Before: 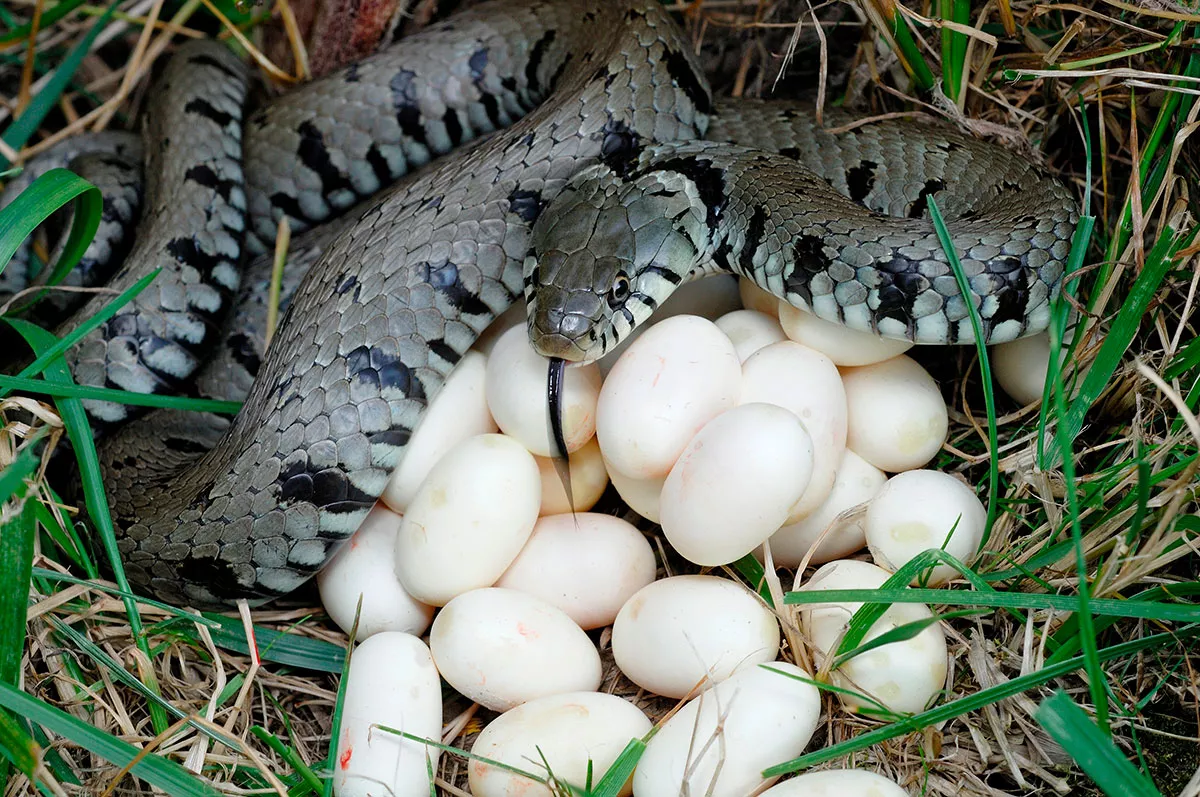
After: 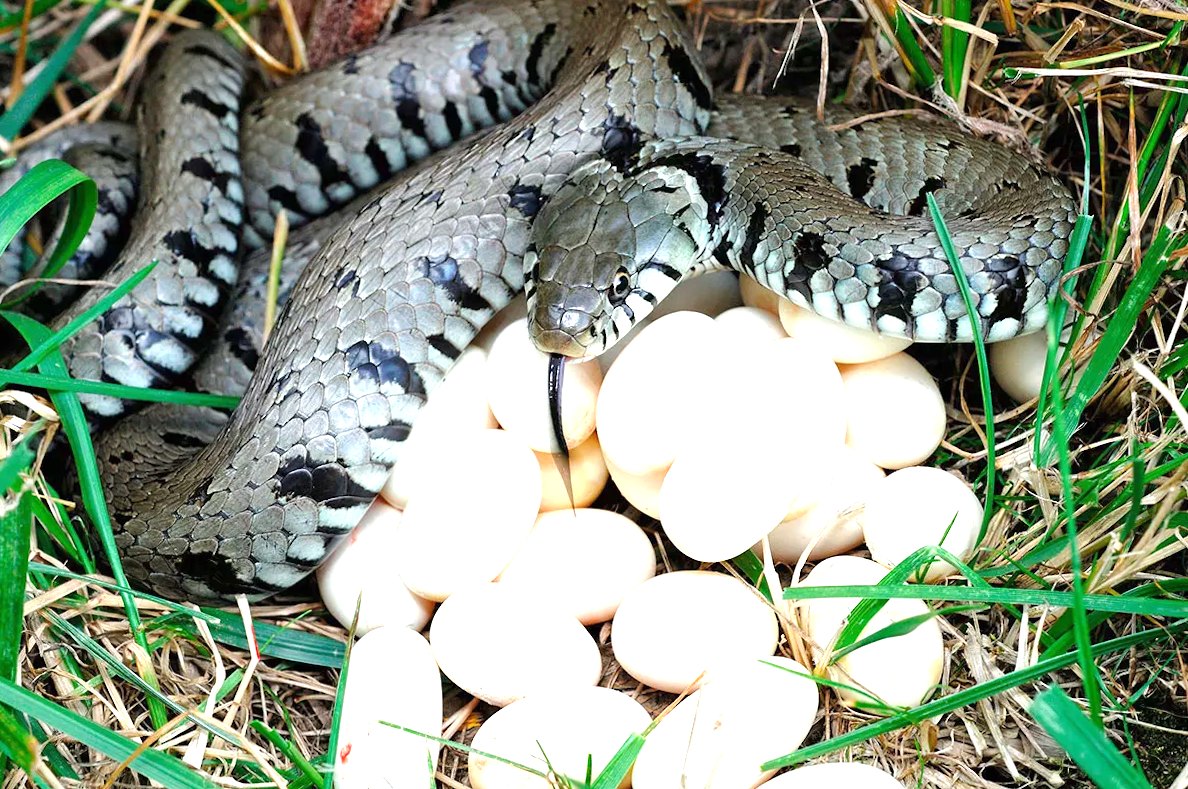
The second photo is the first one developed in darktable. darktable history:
rotate and perspective: rotation 0.174°, lens shift (vertical) 0.013, lens shift (horizontal) 0.019, shear 0.001, automatic cropping original format, crop left 0.007, crop right 0.991, crop top 0.016, crop bottom 0.997
exposure: black level correction 0, exposure 1.3 EV, compensate exposure bias true, compensate highlight preservation false
